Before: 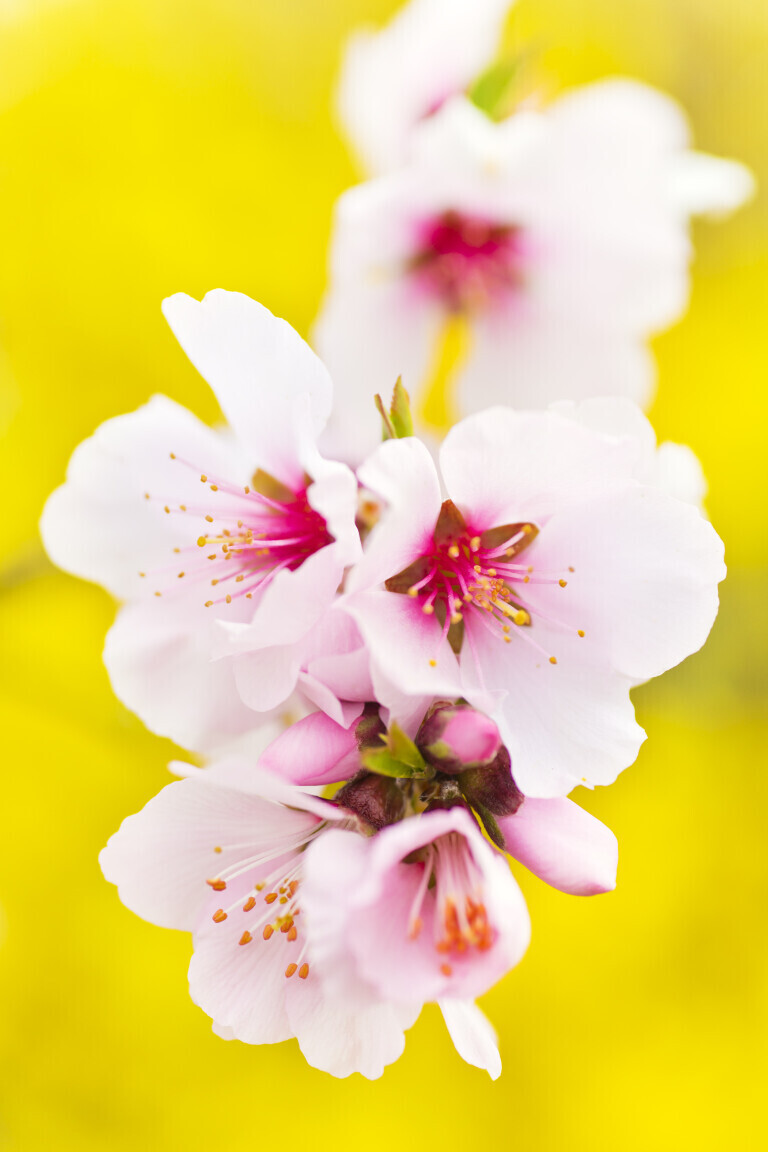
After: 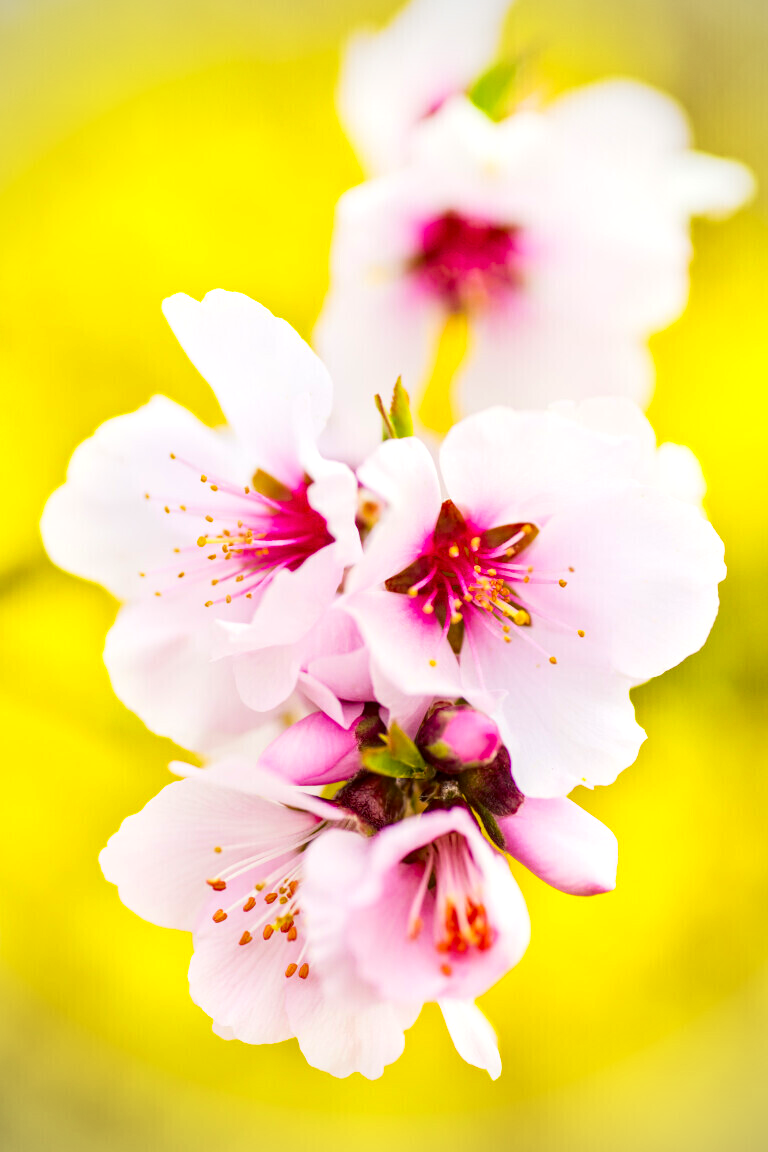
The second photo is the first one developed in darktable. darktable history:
local contrast: highlights 57%, detail 146%
color correction: highlights b* 0.001, saturation 1.34
tone curve: curves: ch0 [(0, 0.036) (0.119, 0.115) (0.461, 0.479) (0.715, 0.767) (0.817, 0.865) (1, 0.998)]; ch1 [(0, 0) (0.377, 0.416) (0.44, 0.461) (0.487, 0.49) (0.514, 0.525) (0.538, 0.561) (0.67, 0.713) (1, 1)]; ch2 [(0, 0) (0.38, 0.405) (0.463, 0.445) (0.492, 0.486) (0.529, 0.533) (0.578, 0.59) (0.653, 0.698) (1, 1)]
vignetting: on, module defaults
